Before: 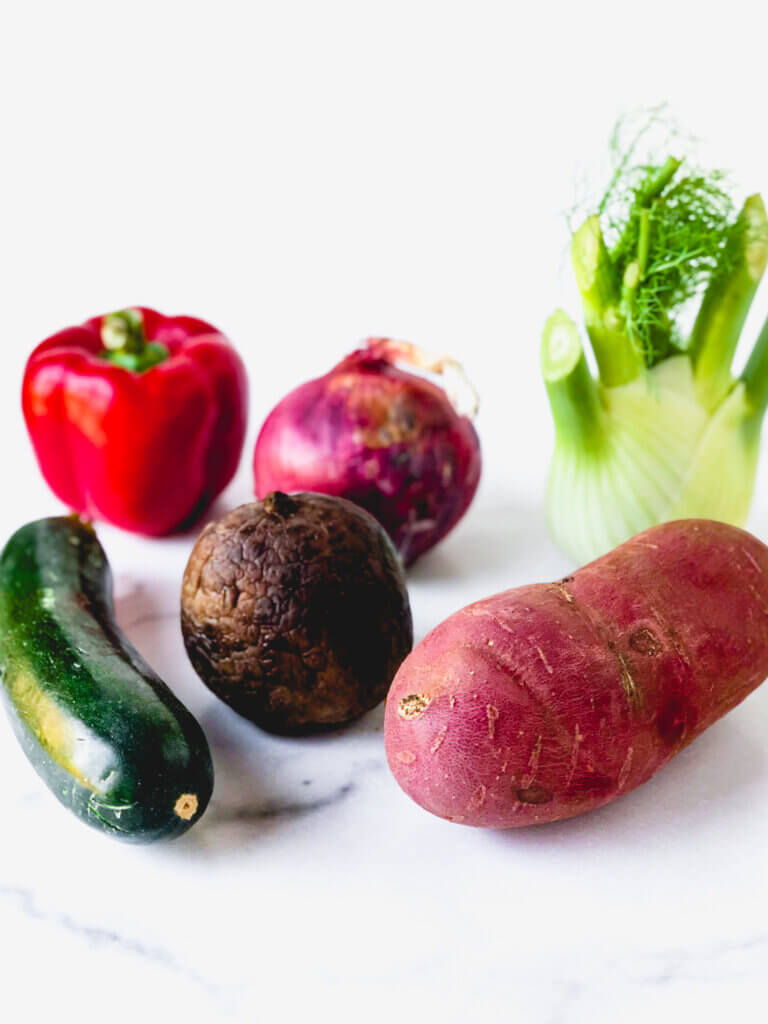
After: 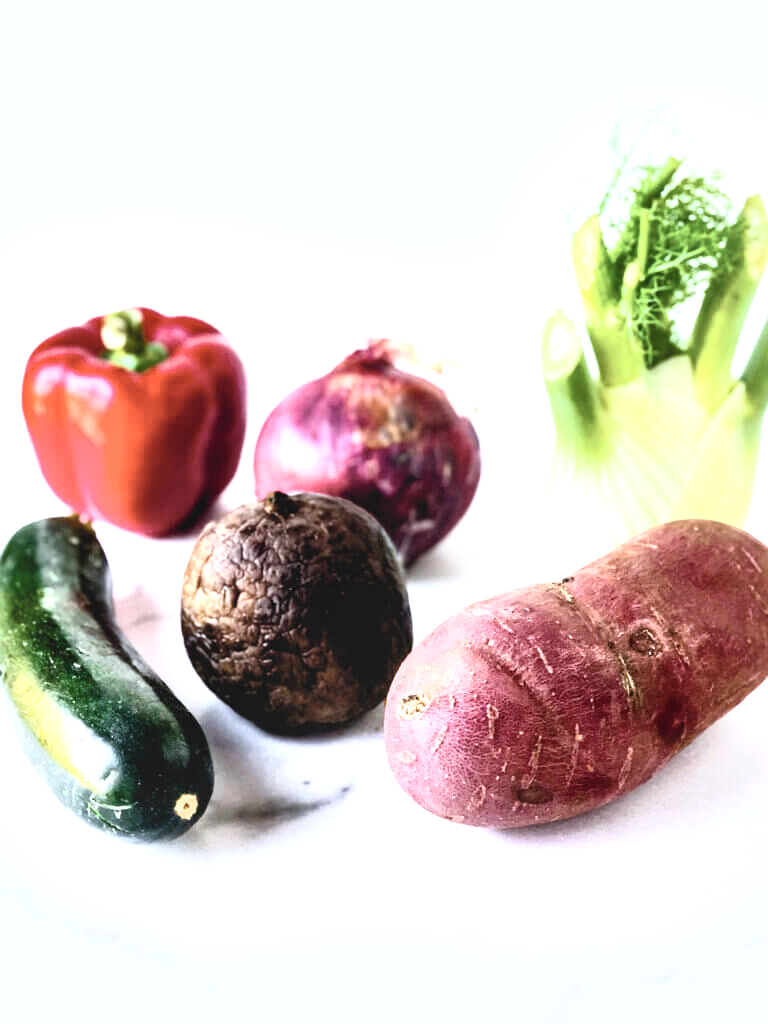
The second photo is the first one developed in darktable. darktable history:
local contrast: mode bilateral grid, contrast 44, coarseness 69, detail 214%, midtone range 0.2
white balance: red 0.976, blue 1.04
contrast brightness saturation: contrast 0.43, brightness 0.56, saturation -0.19
